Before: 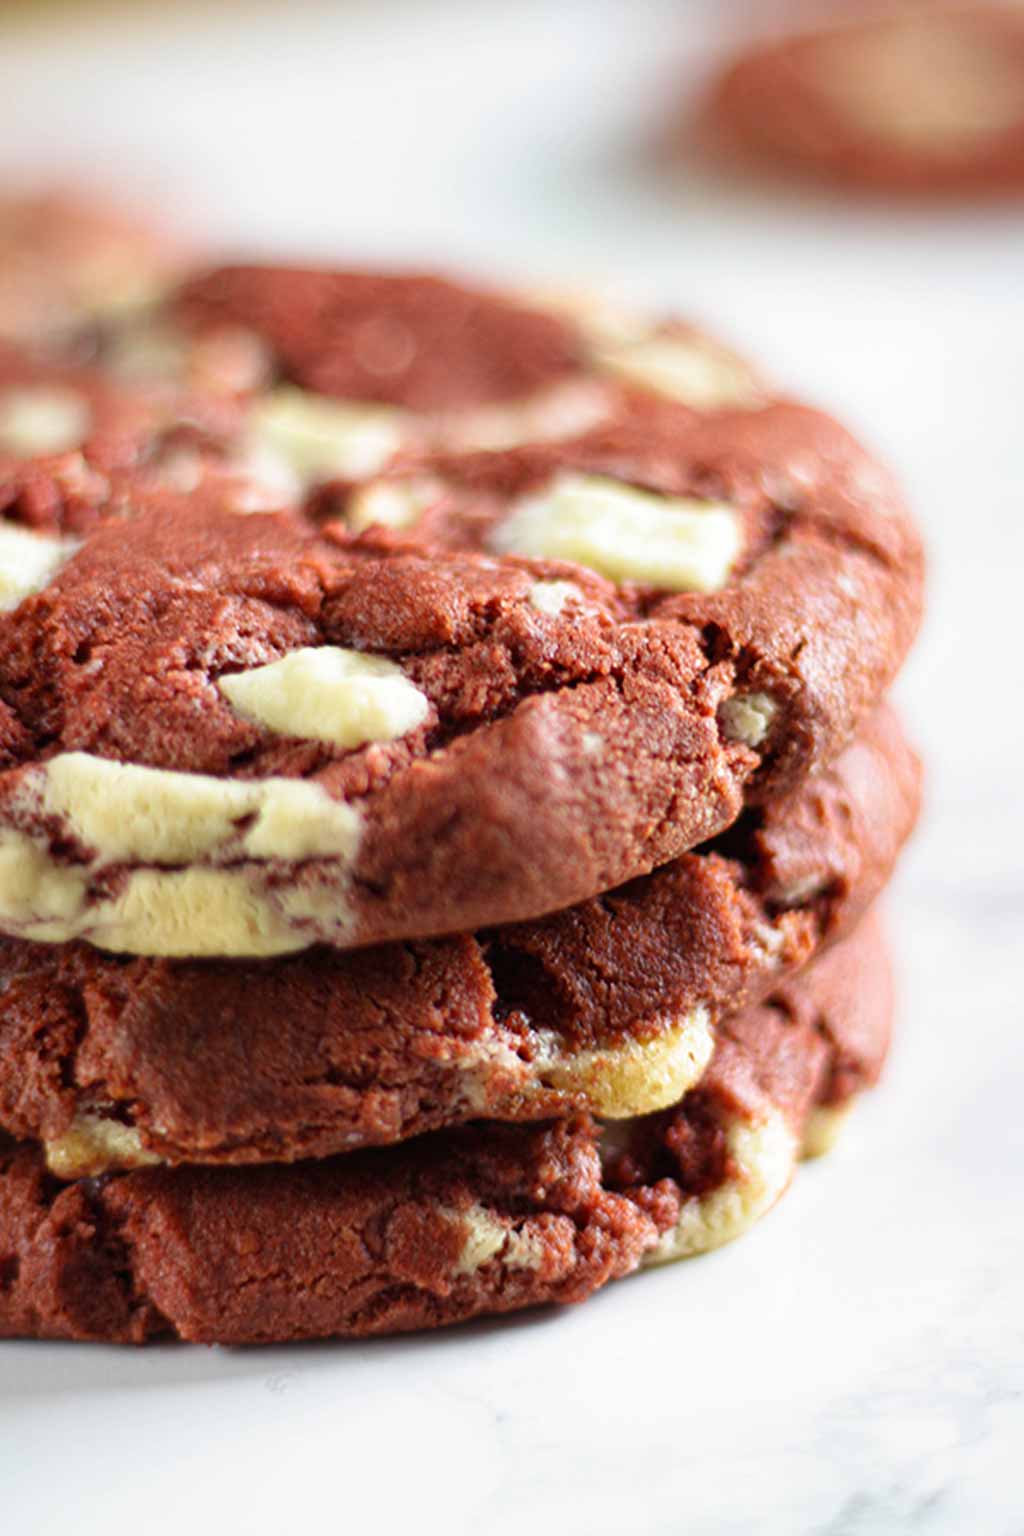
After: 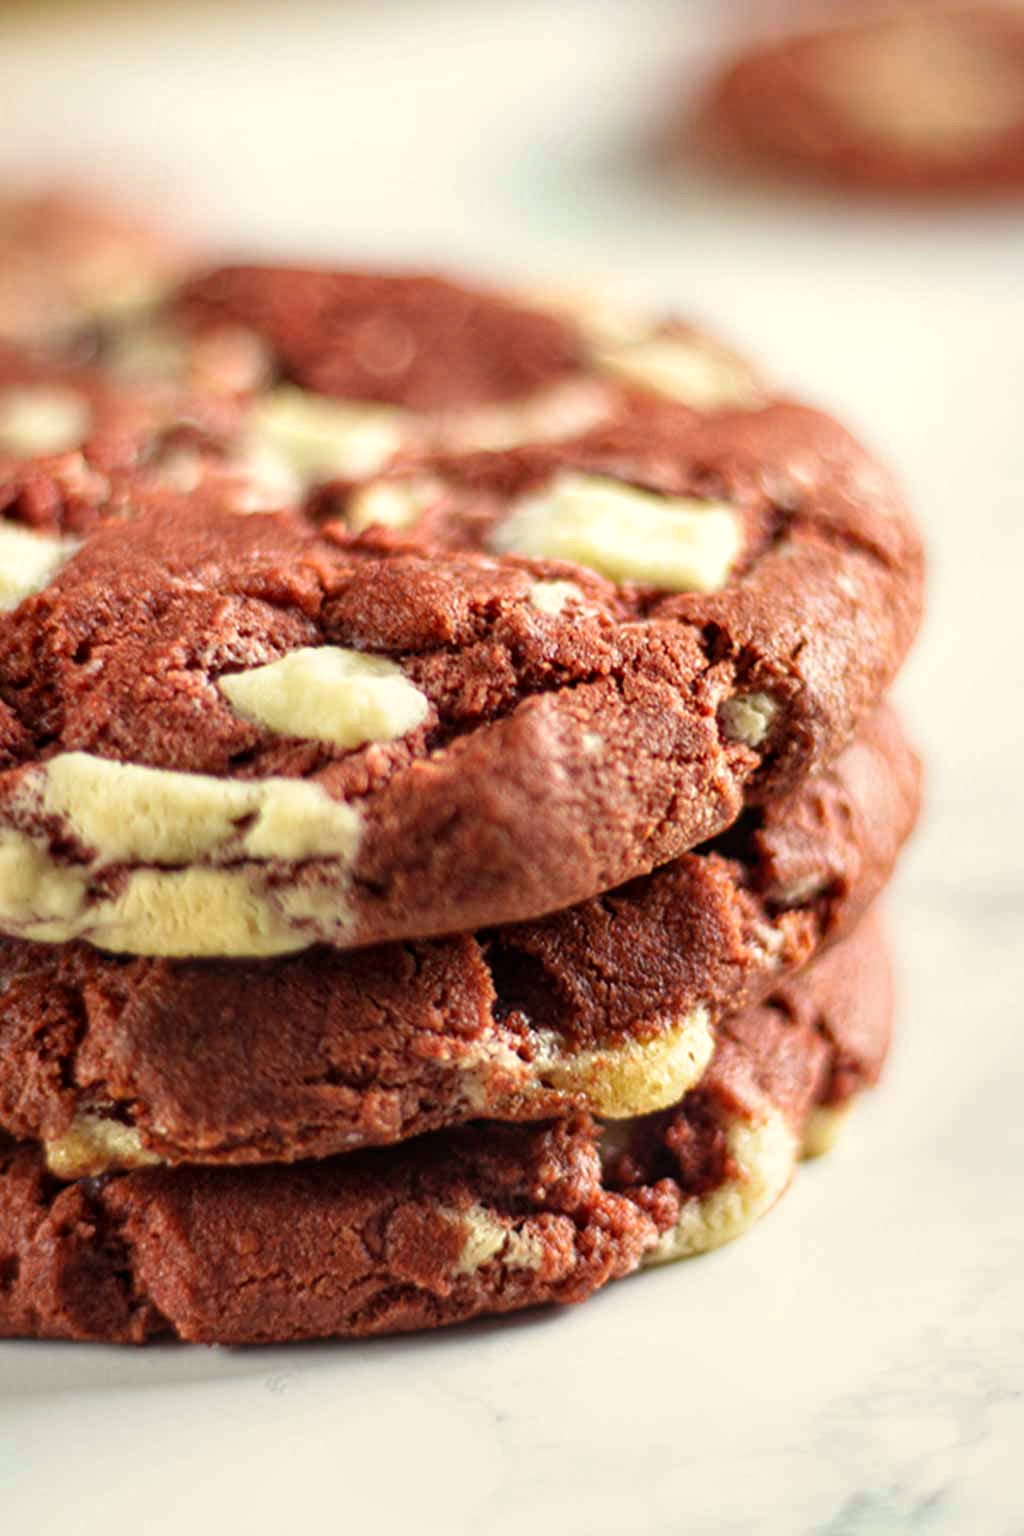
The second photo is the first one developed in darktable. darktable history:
local contrast: on, module defaults
white balance: red 1.029, blue 0.92
